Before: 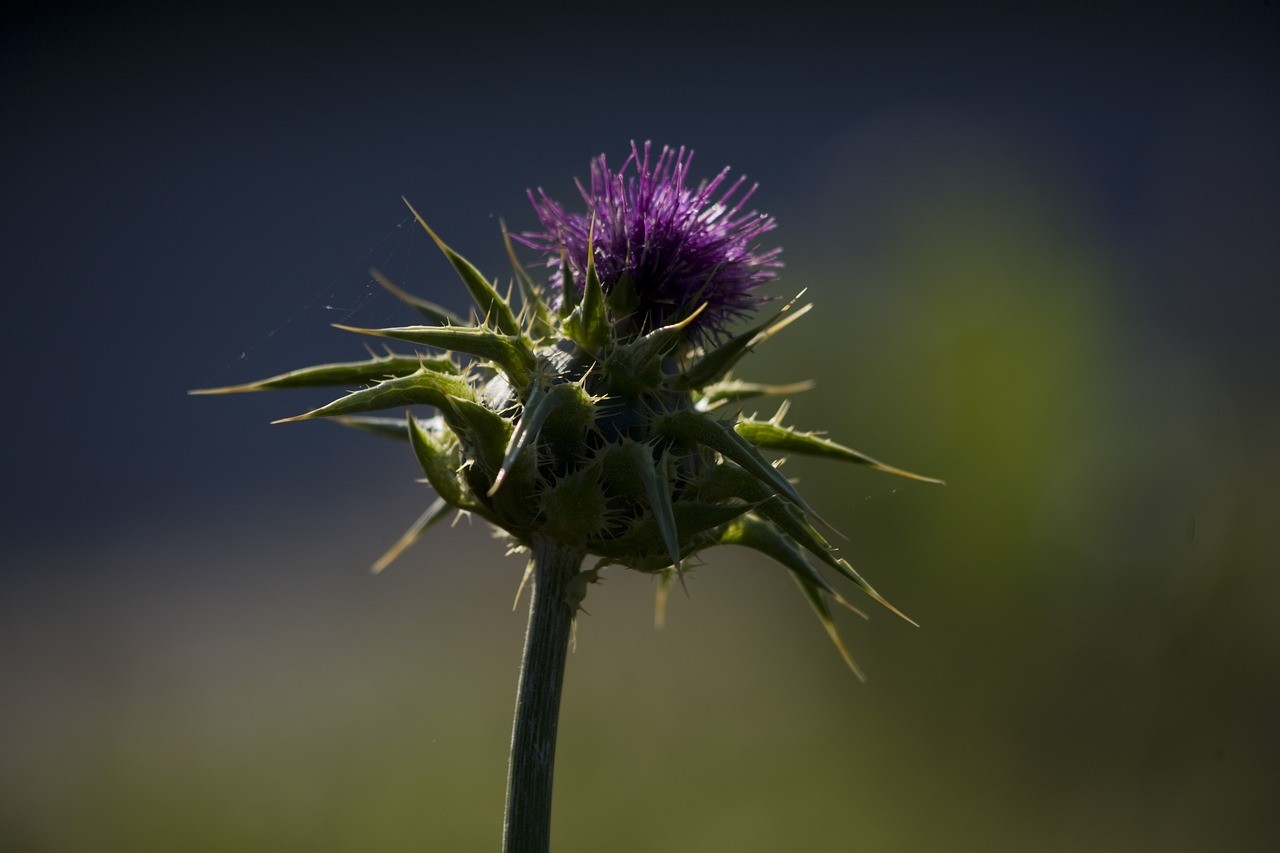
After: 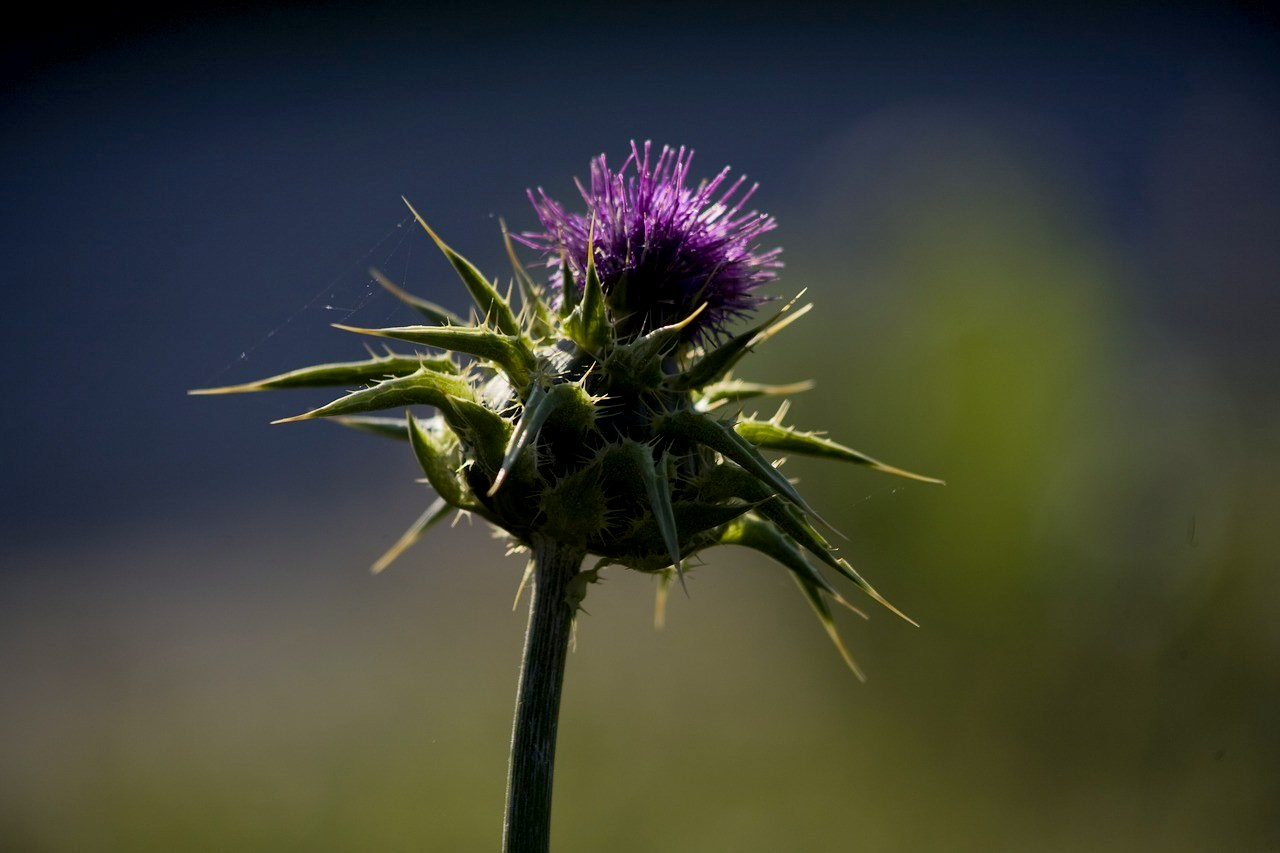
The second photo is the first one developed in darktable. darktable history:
exposure: black level correction 0.005, exposure 0.001 EV, compensate highlight preservation false
color correction: highlights b* 3.03
shadows and highlights: radius 108.37, shadows 44.2, highlights -66.82, low approximation 0.01, soften with gaussian
